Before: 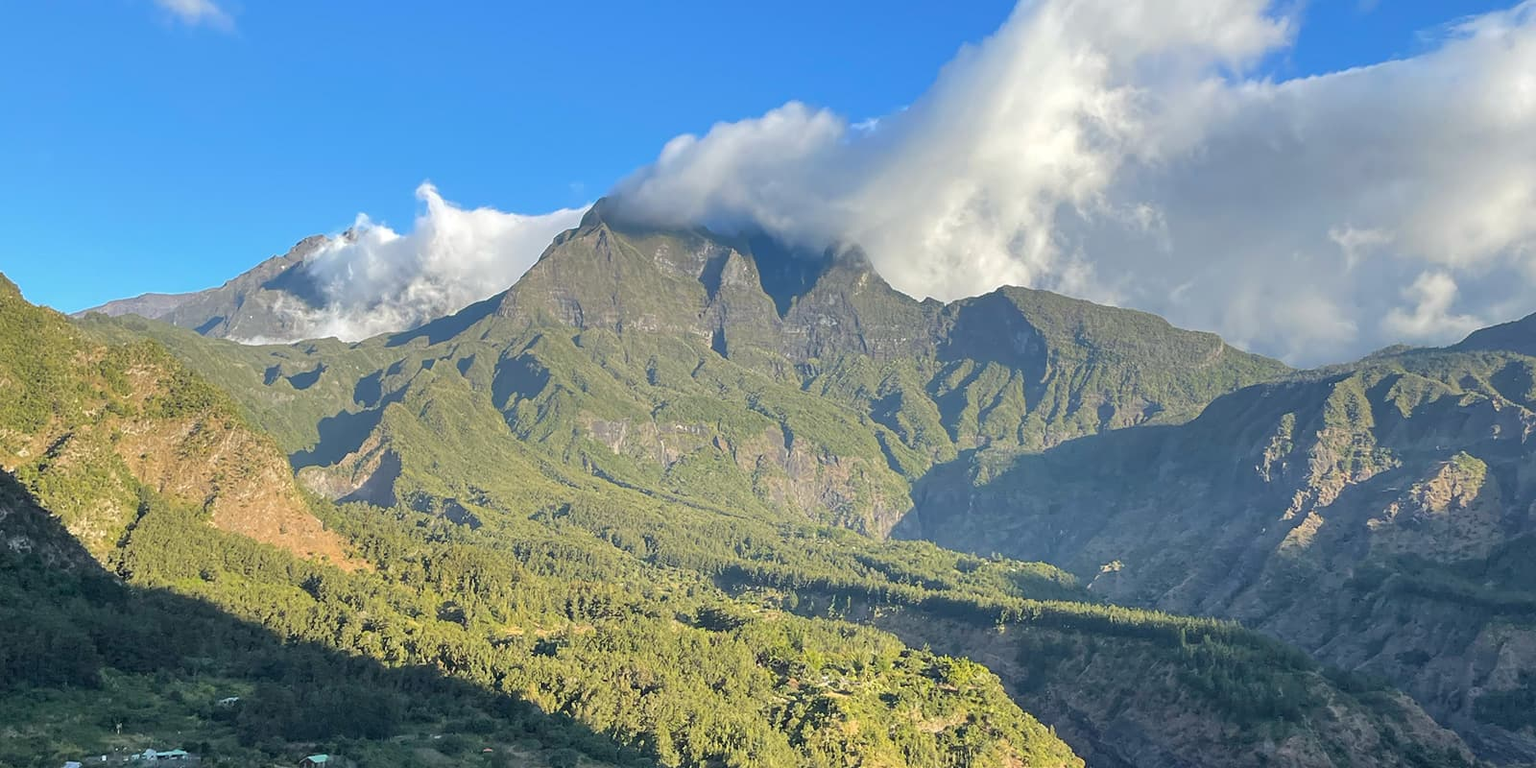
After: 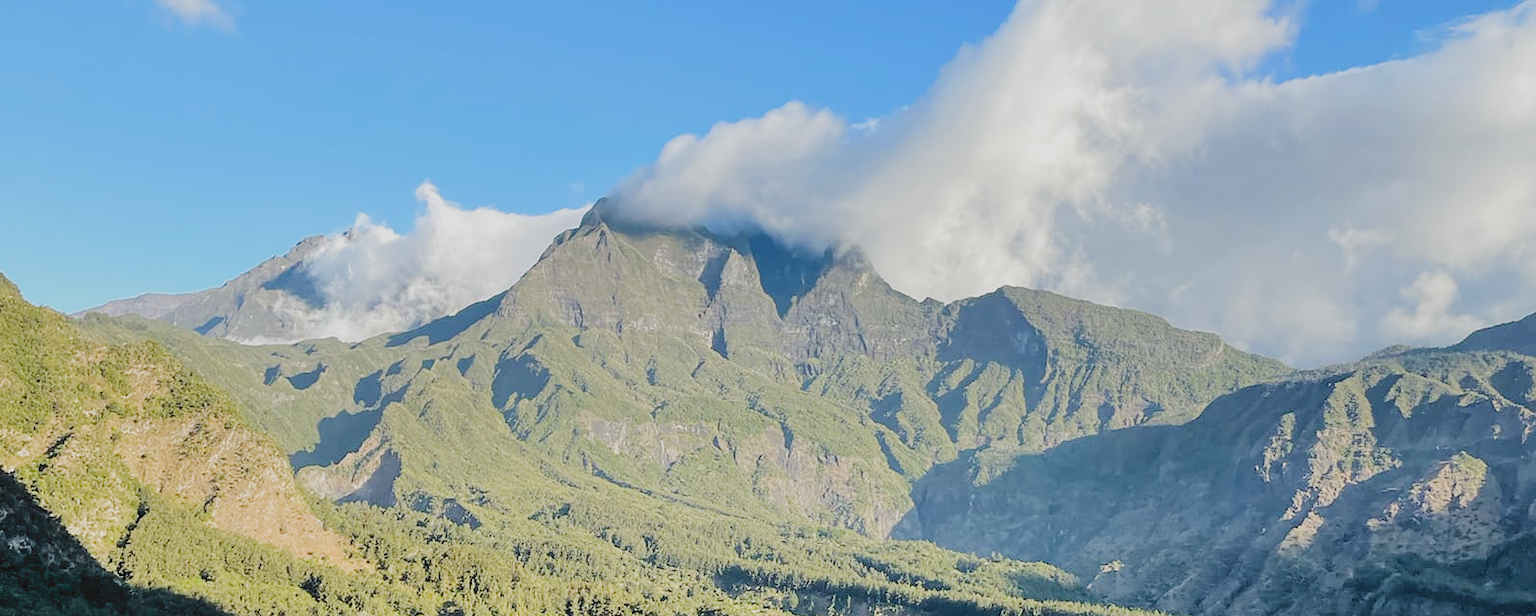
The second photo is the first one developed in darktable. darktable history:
crop: bottom 19.7%
color calibration: illuminant same as pipeline (D50), adaptation none (bypass), x 0.334, y 0.333, temperature 5023.09 K, saturation algorithm version 1 (2020)
tone curve: curves: ch0 [(0, 0) (0.003, 0.068) (0.011, 0.079) (0.025, 0.092) (0.044, 0.107) (0.069, 0.121) (0.1, 0.134) (0.136, 0.16) (0.177, 0.198) (0.224, 0.242) (0.277, 0.312) (0.335, 0.384) (0.399, 0.461) (0.468, 0.539) (0.543, 0.622) (0.623, 0.691) (0.709, 0.763) (0.801, 0.833) (0.898, 0.909) (1, 1)], color space Lab, independent channels, preserve colors none
filmic rgb: black relative exposure -3.85 EV, white relative exposure 3.48 EV, hardness 2.58, contrast 1.102, preserve chrominance no, color science v5 (2021), contrast in shadows safe, contrast in highlights safe
